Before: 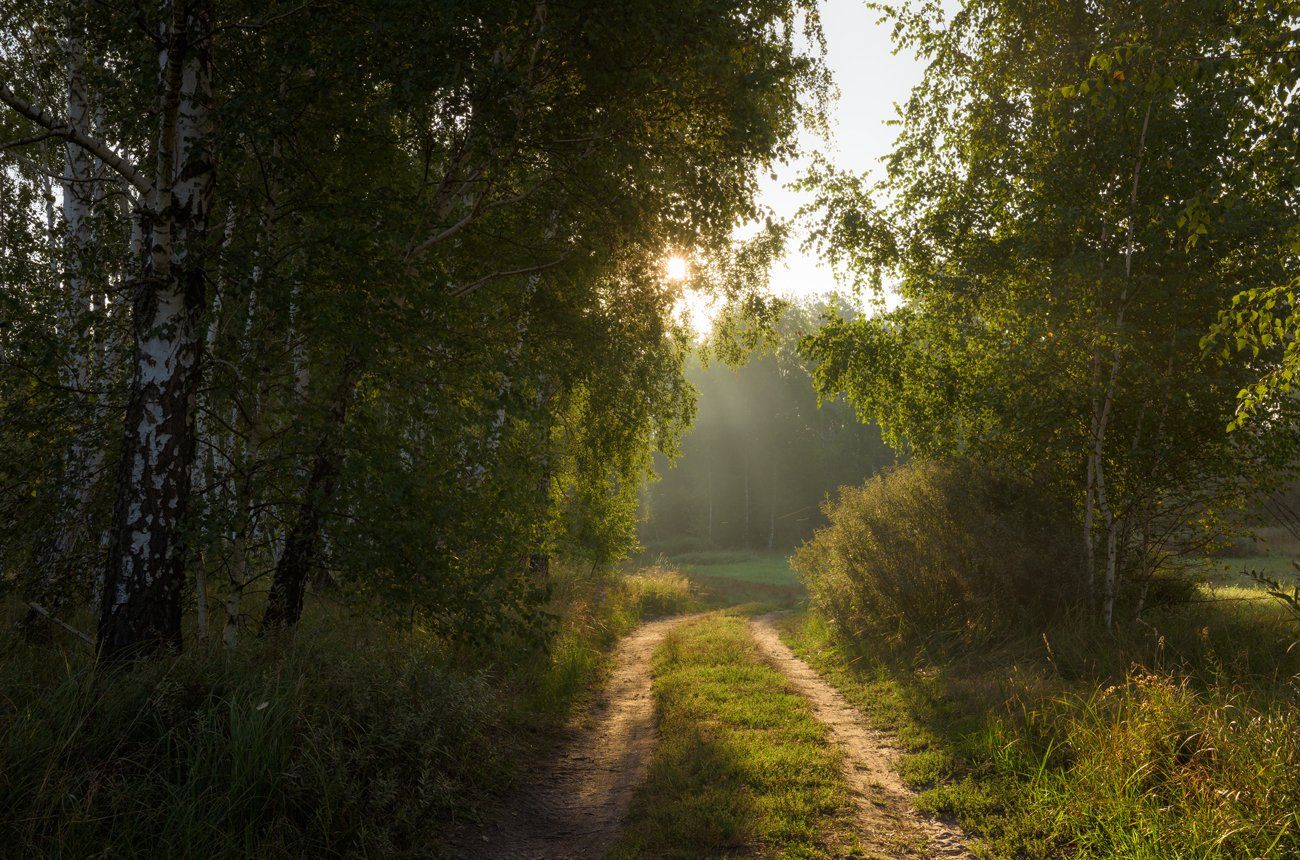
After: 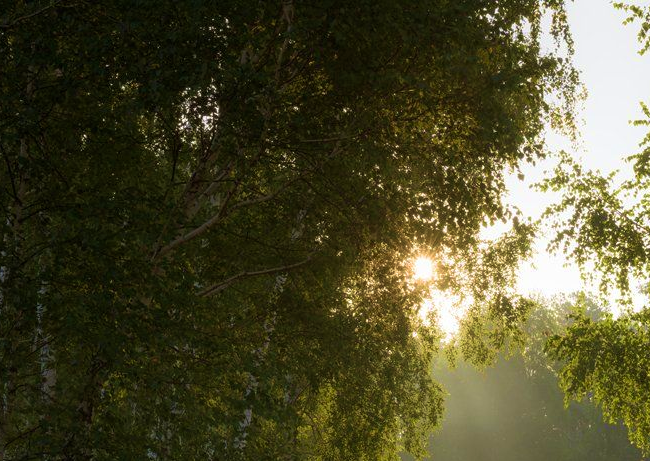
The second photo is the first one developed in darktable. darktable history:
velvia: strength 40.25%
crop: left 19.483%, right 30.504%, bottom 46.309%
exposure: compensate highlight preservation false
